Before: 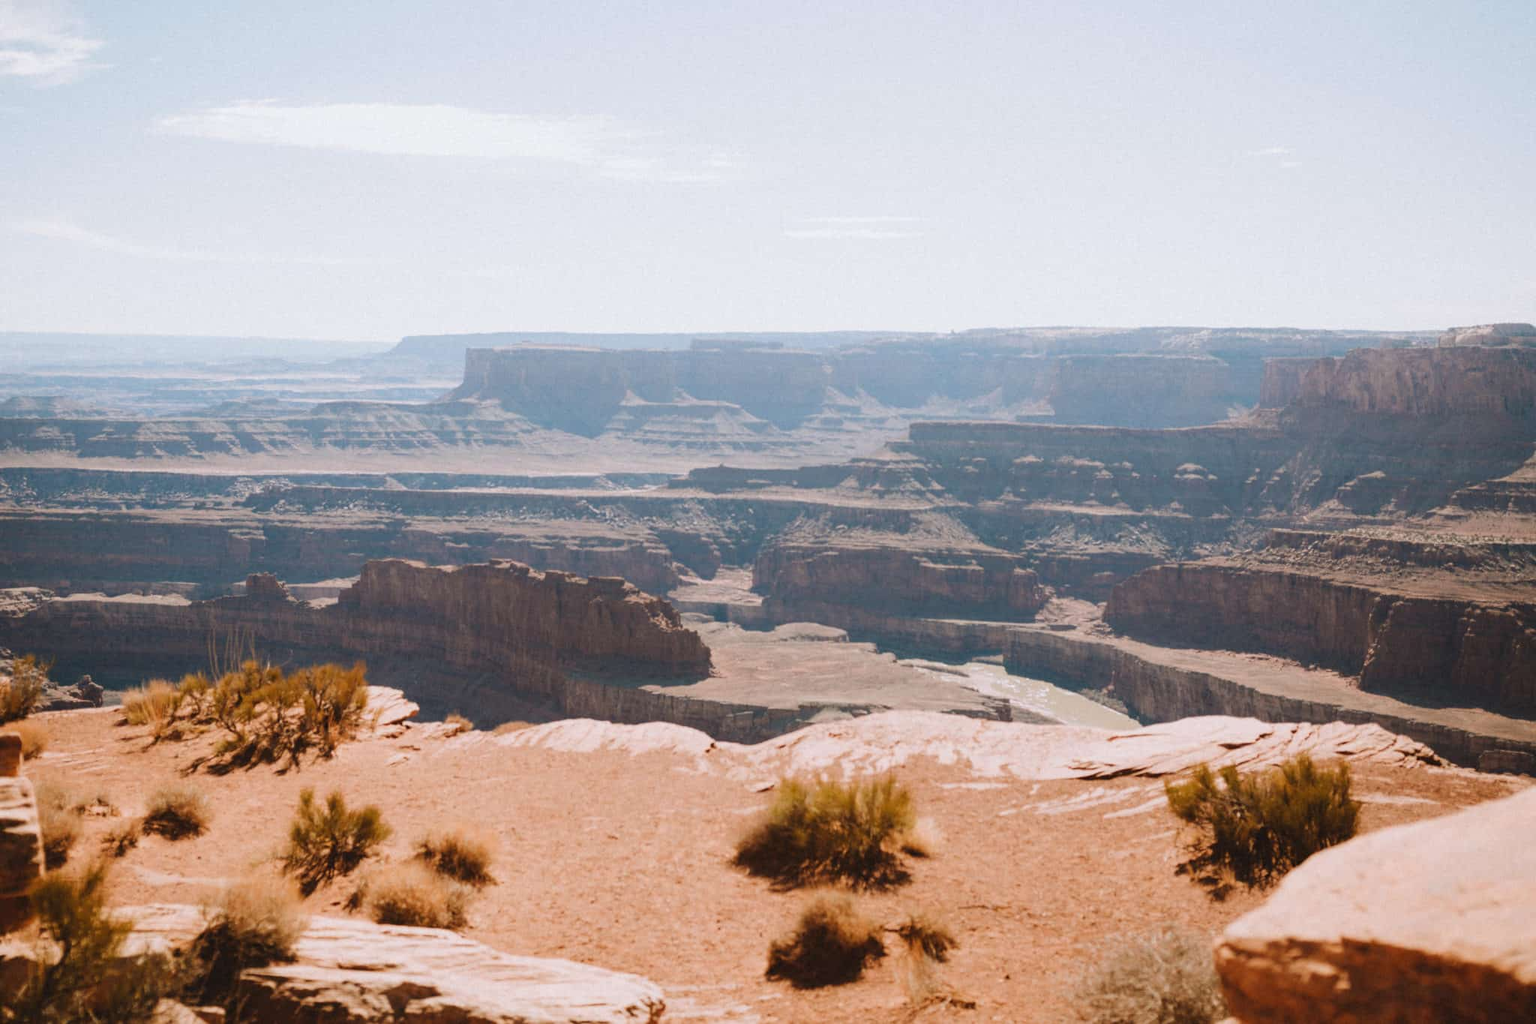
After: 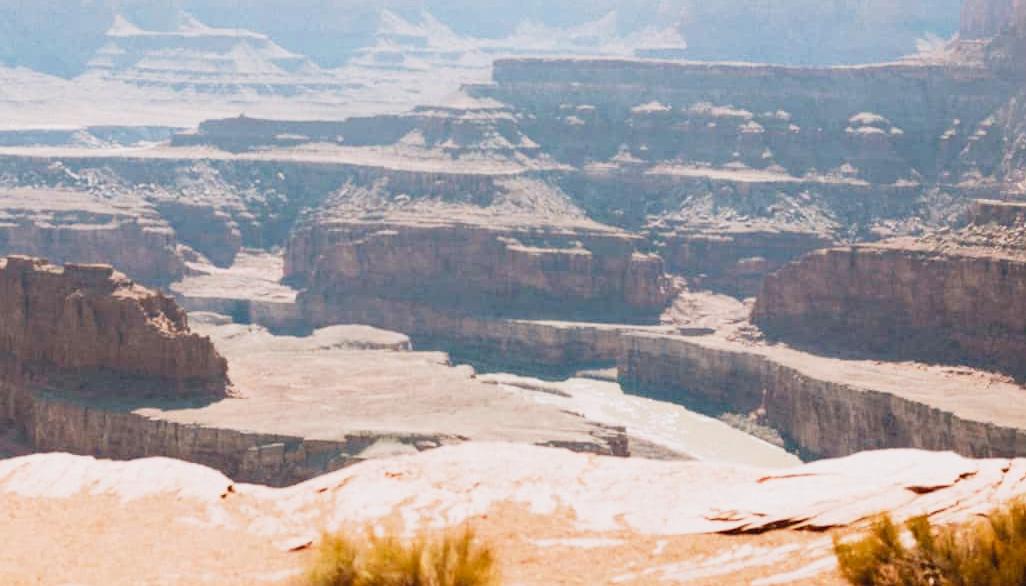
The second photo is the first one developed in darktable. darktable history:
tone curve: curves: ch0 [(0, 0.005) (0.103, 0.097) (0.18, 0.22) (0.378, 0.482) (0.504, 0.631) (0.663, 0.801) (0.834, 0.914) (1, 0.971)]; ch1 [(0, 0) (0.172, 0.123) (0.324, 0.253) (0.396, 0.388) (0.478, 0.461) (0.499, 0.498) (0.545, 0.587) (0.604, 0.692) (0.704, 0.818) (1, 1)]; ch2 [(0, 0) (0.411, 0.424) (0.496, 0.5) (0.521, 0.537) (0.555, 0.585) (0.628, 0.703) (1, 1)], preserve colors none
crop: left 35.202%, top 37.002%, right 14.682%, bottom 20.052%
